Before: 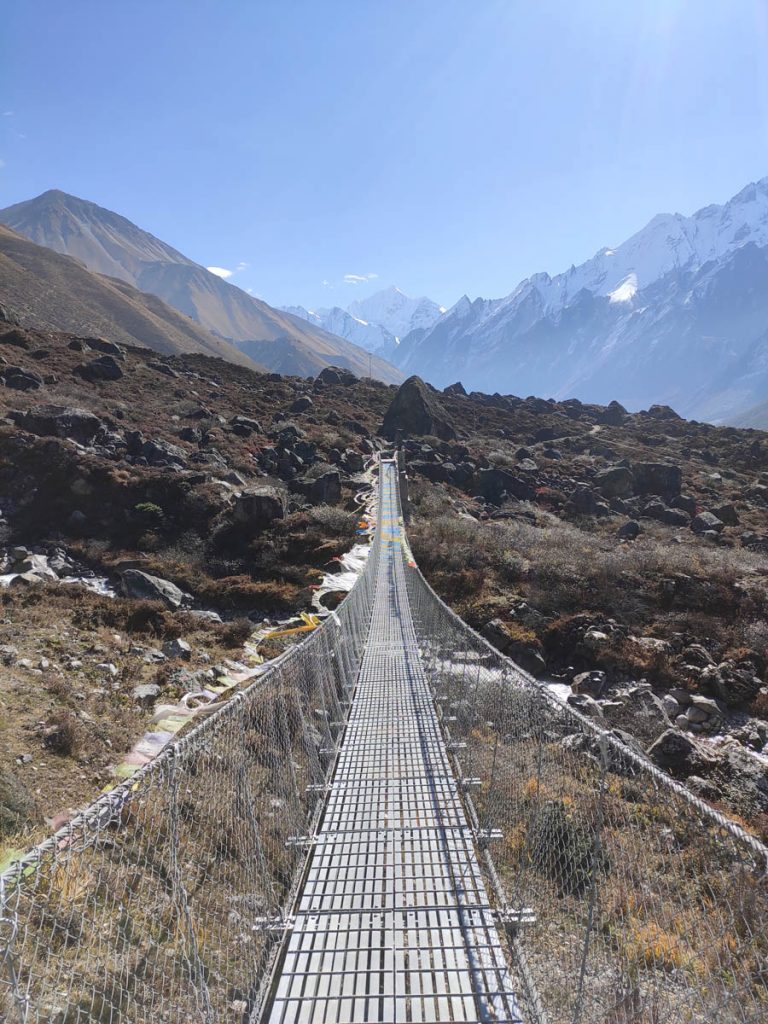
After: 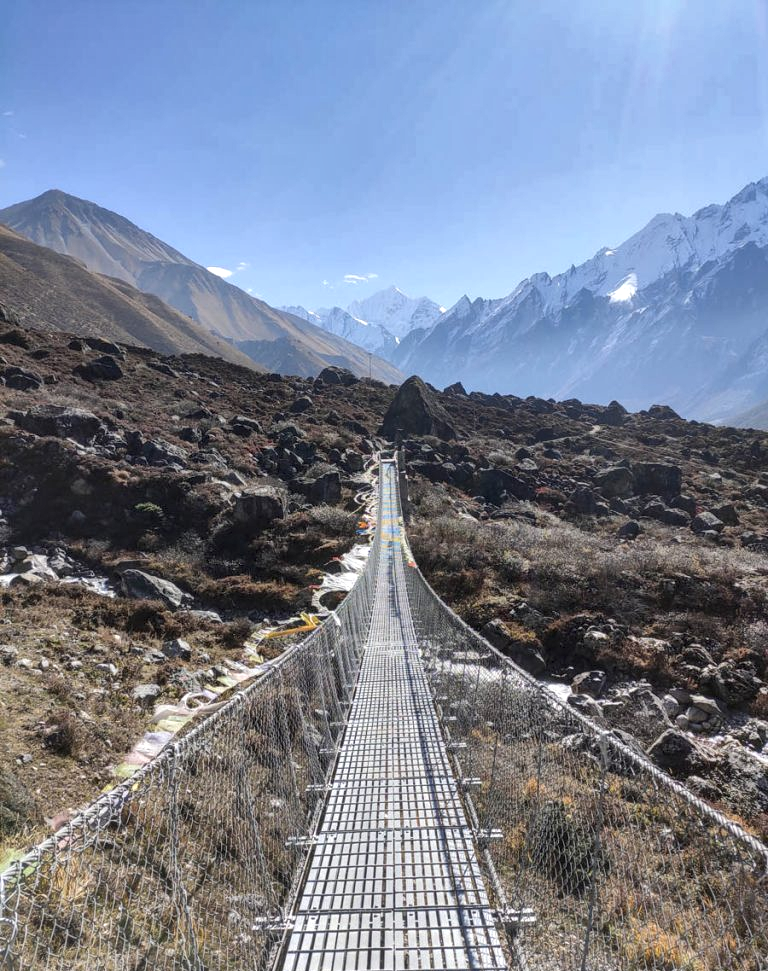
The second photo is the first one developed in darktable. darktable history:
crop and rotate: top 0%, bottom 5.097%
shadows and highlights: low approximation 0.01, soften with gaussian
local contrast: detail 142%
